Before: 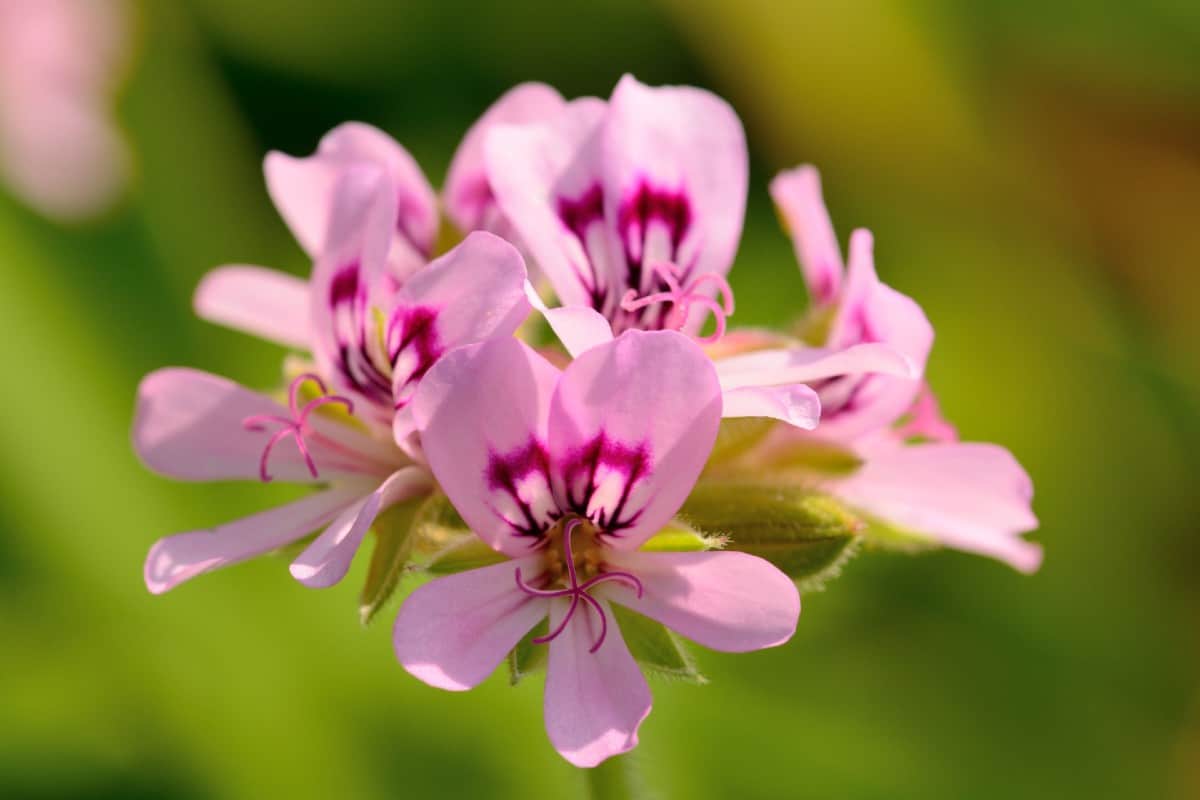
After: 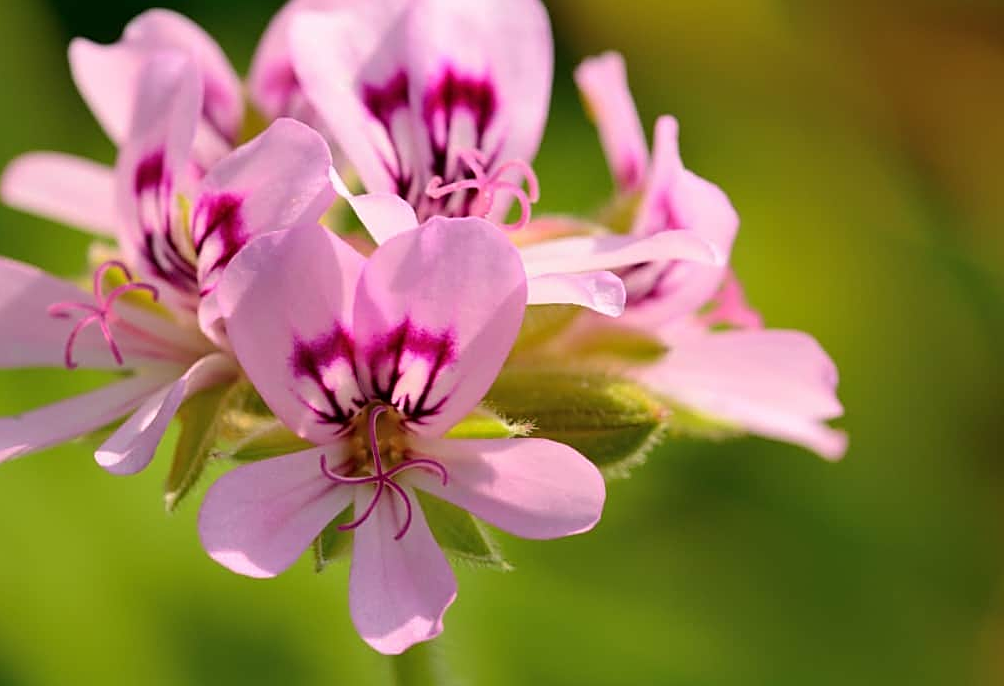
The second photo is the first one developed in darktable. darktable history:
sharpen: on, module defaults
crop: left 16.315%, top 14.246%
